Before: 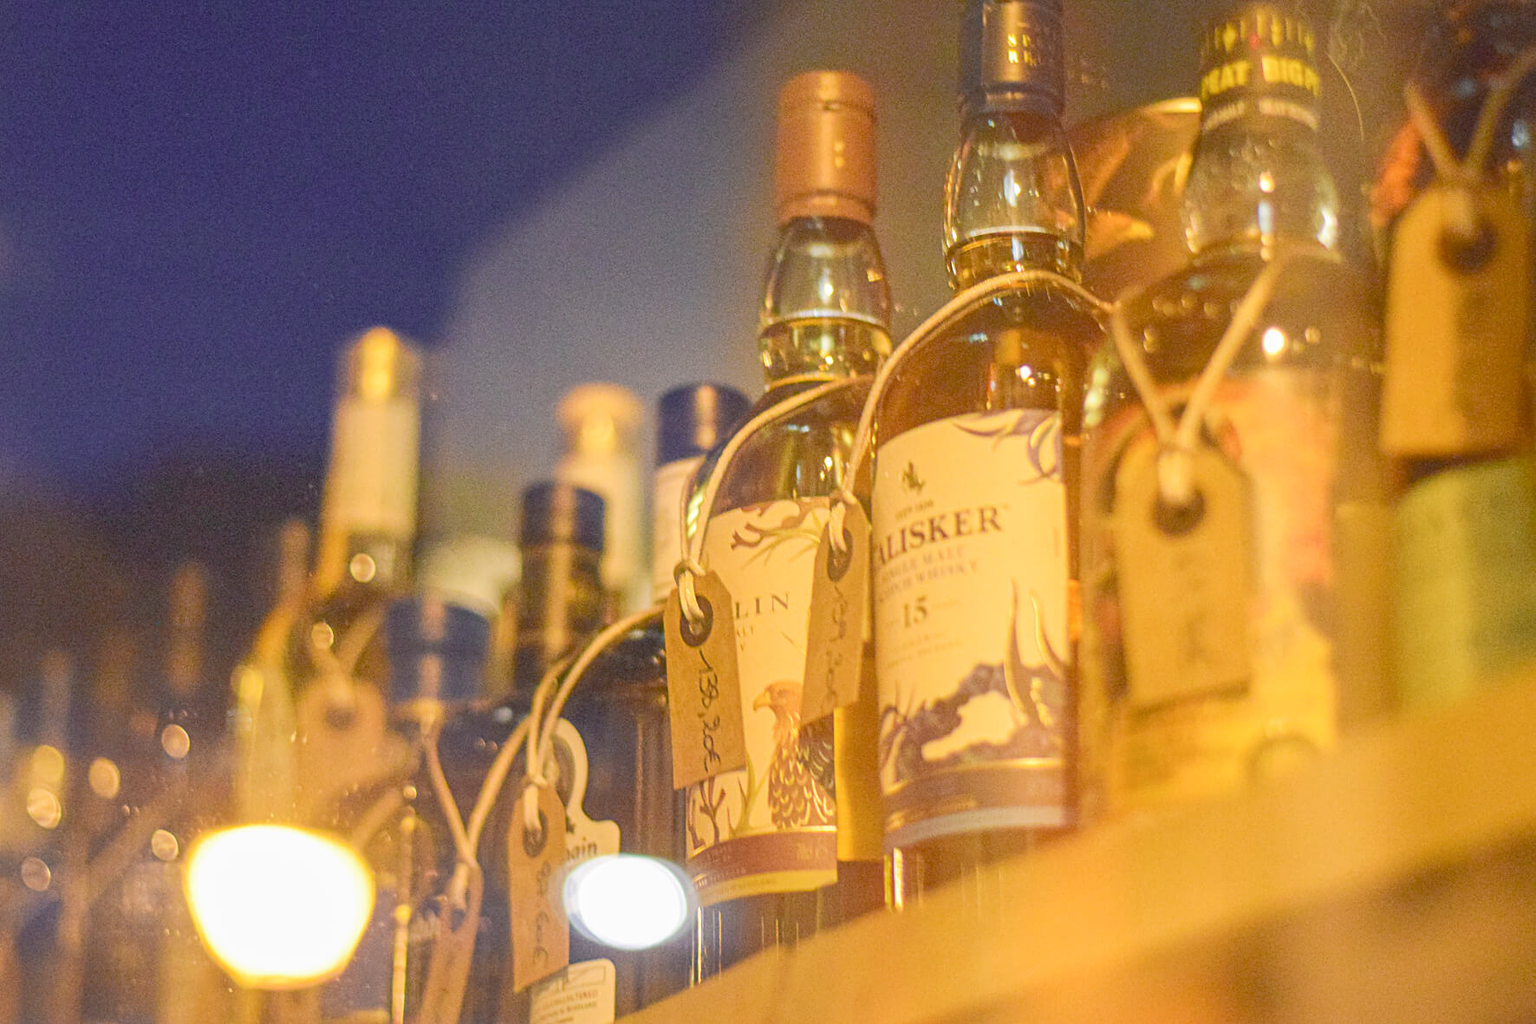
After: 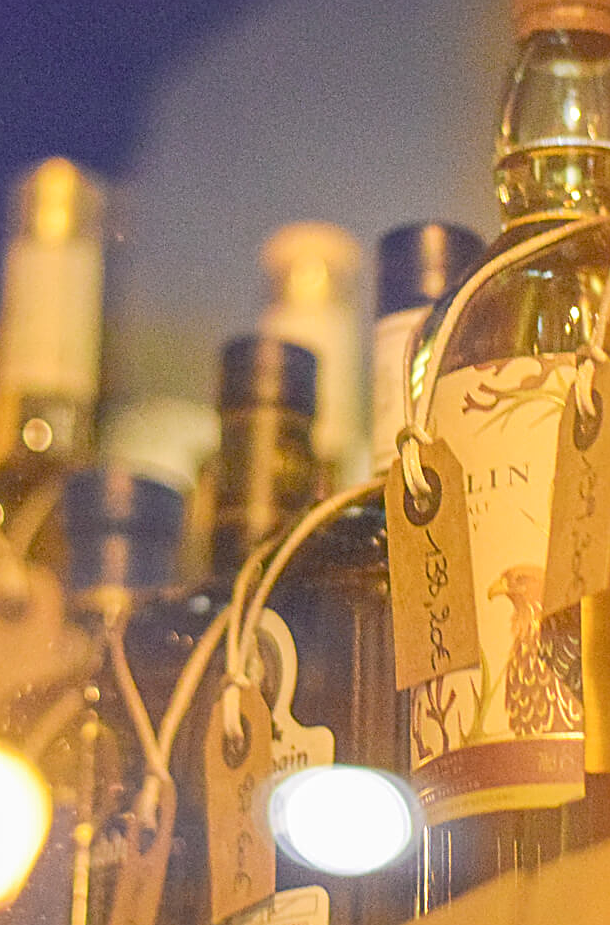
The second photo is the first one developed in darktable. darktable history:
sharpen: on, module defaults
tone equalizer: on, module defaults
crop and rotate: left 21.506%, top 18.659%, right 44.064%, bottom 2.99%
